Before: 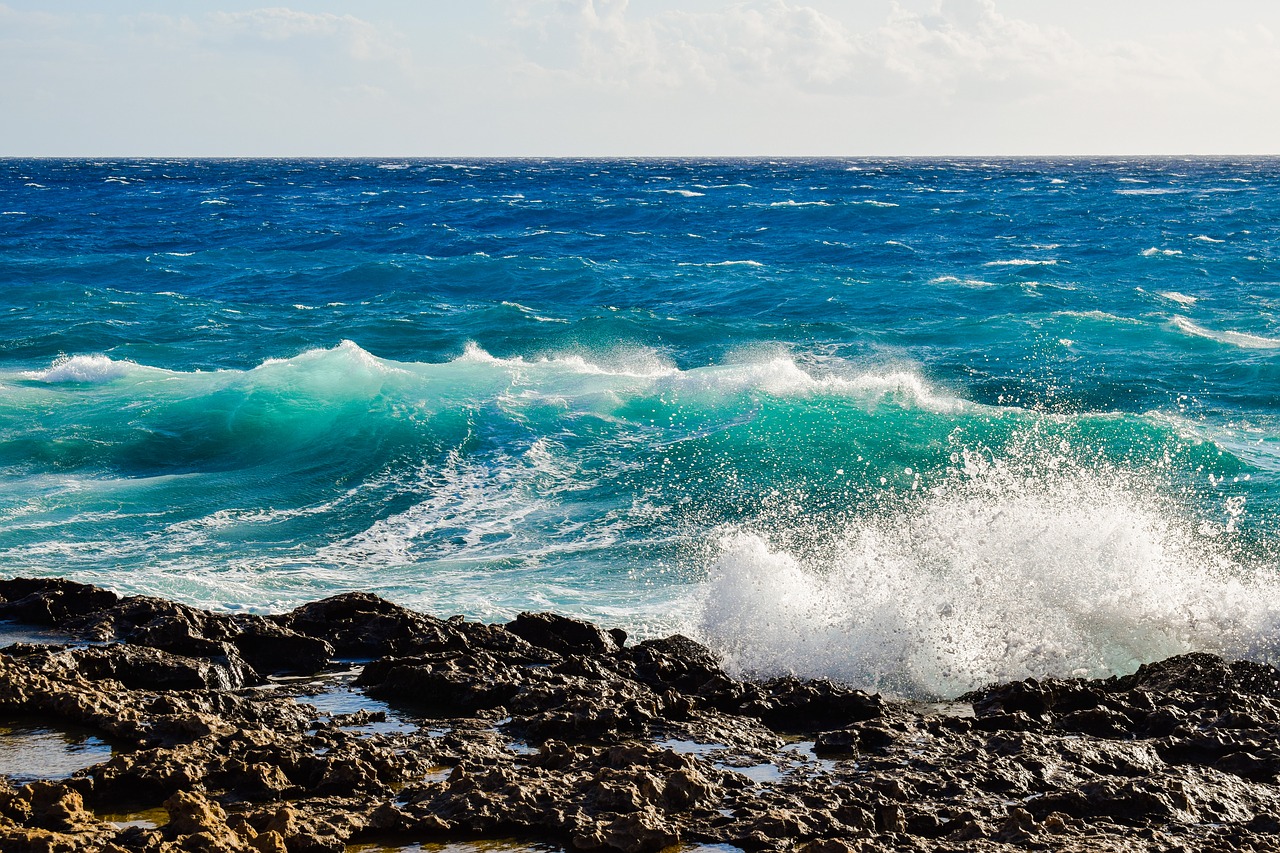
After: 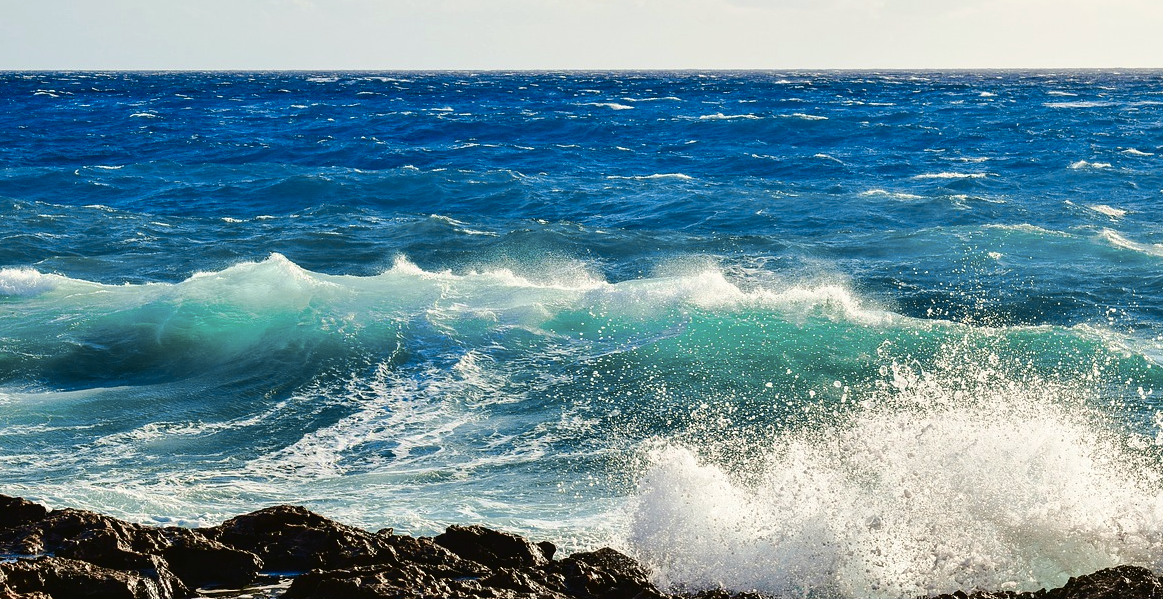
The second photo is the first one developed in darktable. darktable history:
tone curve: curves: ch0 [(0, 0.021) (0.059, 0.053) (0.212, 0.18) (0.337, 0.304) (0.495, 0.505) (0.725, 0.731) (0.89, 0.919) (1, 1)]; ch1 [(0, 0) (0.094, 0.081) (0.285, 0.299) (0.403, 0.436) (0.479, 0.475) (0.54, 0.55) (0.615, 0.637) (0.683, 0.688) (1, 1)]; ch2 [(0, 0) (0.257, 0.217) (0.434, 0.434) (0.498, 0.507) (0.527, 0.542) (0.597, 0.587) (0.658, 0.595) (1, 1)], color space Lab, independent channels, preserve colors none
crop: left 5.596%, top 10.314%, right 3.534%, bottom 19.395%
